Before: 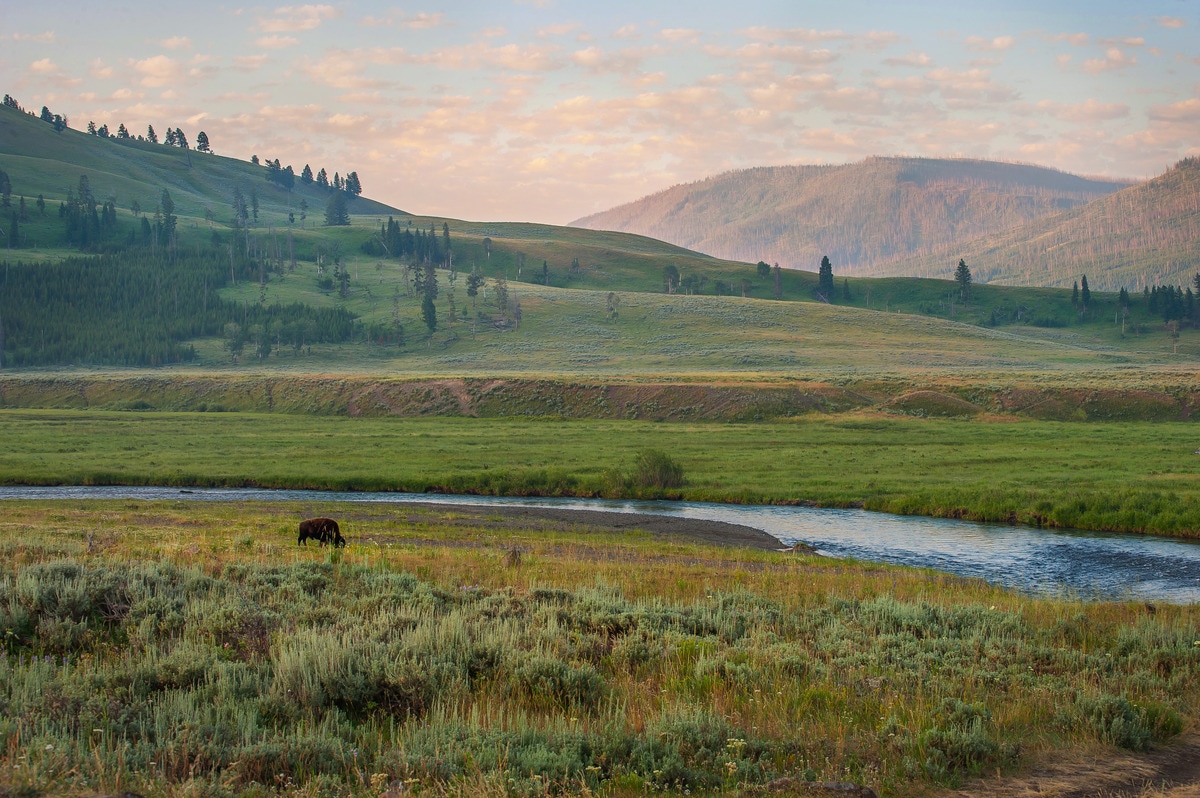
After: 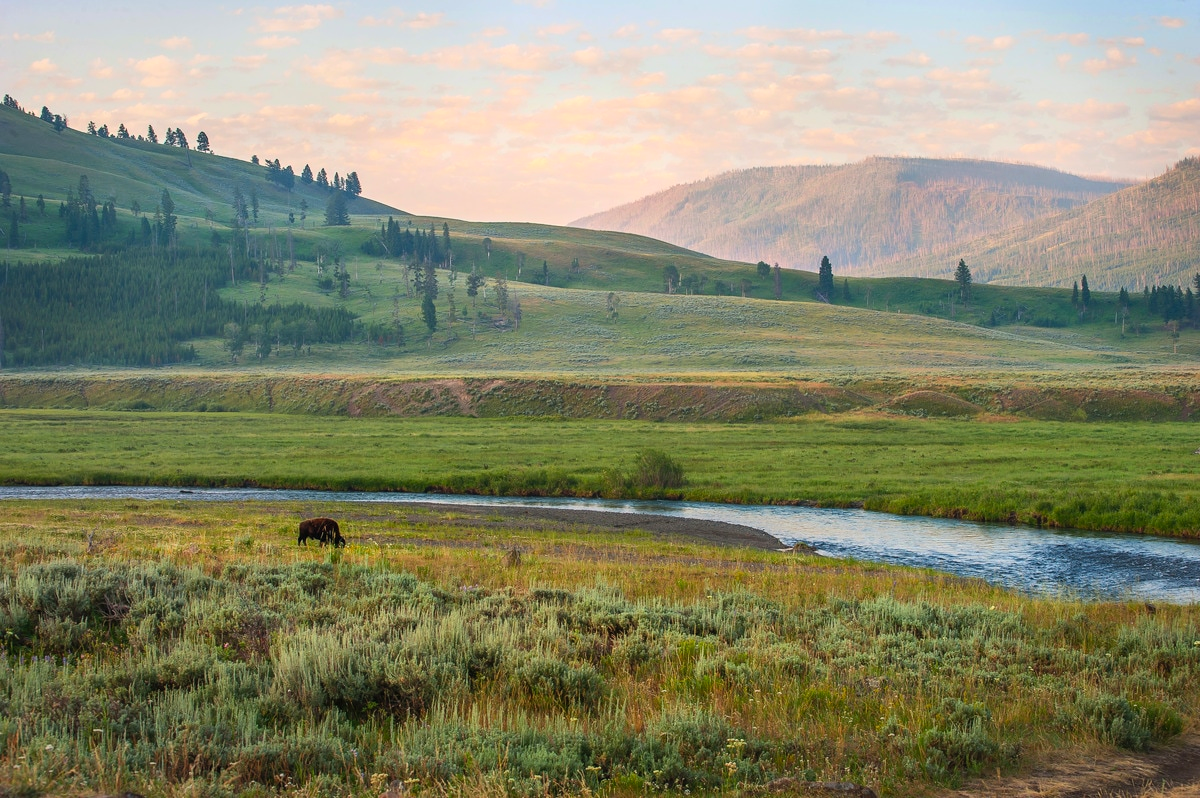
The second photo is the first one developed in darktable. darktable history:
base curve: curves: ch0 [(0, 0) (0.303, 0.277) (1, 1)]
contrast brightness saturation: contrast 0.2, brightness 0.16, saturation 0.22
